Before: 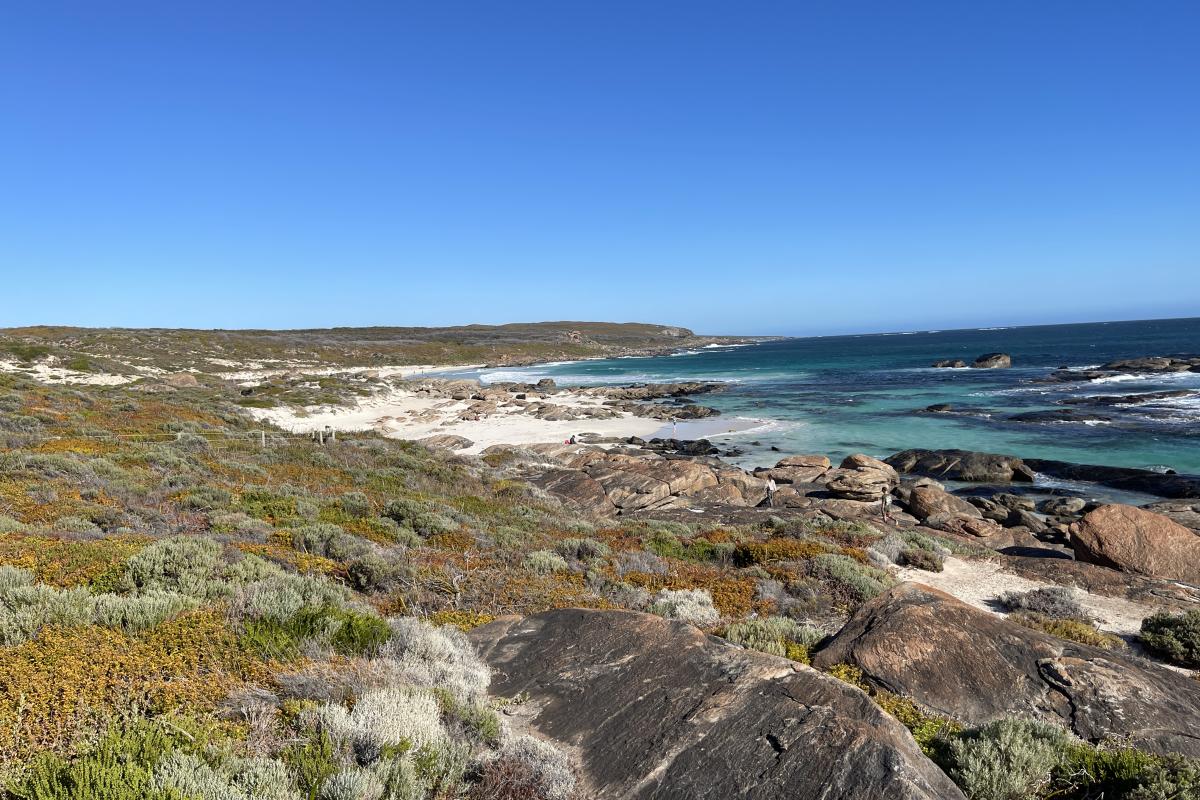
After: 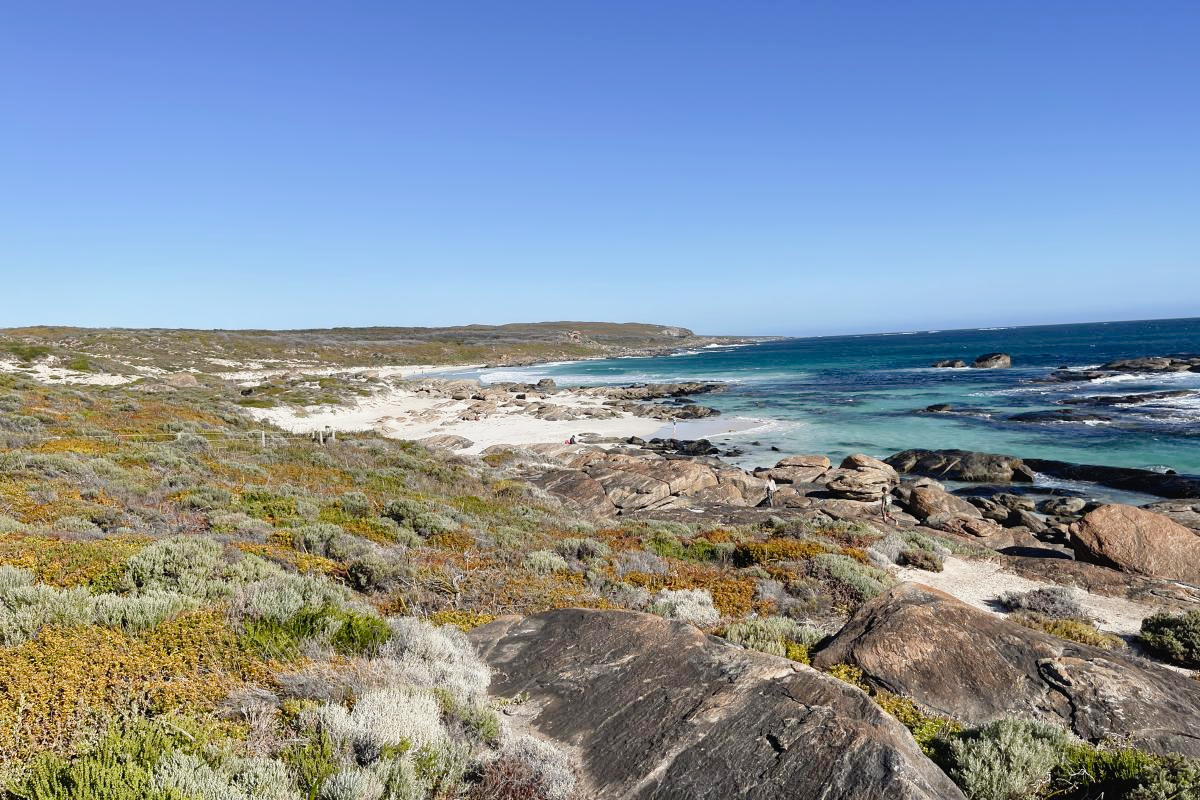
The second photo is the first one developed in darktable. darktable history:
tone curve: curves: ch0 [(0, 0.021) (0.049, 0.044) (0.152, 0.14) (0.328, 0.377) (0.473, 0.543) (0.641, 0.705) (0.868, 0.887) (1, 0.969)]; ch1 [(0, 0) (0.322, 0.328) (0.43, 0.425) (0.474, 0.466) (0.502, 0.503) (0.522, 0.526) (0.564, 0.591) (0.602, 0.632) (0.677, 0.701) (0.859, 0.885) (1, 1)]; ch2 [(0, 0) (0.33, 0.301) (0.447, 0.44) (0.487, 0.496) (0.502, 0.516) (0.535, 0.554) (0.565, 0.598) (0.618, 0.629) (1, 1)], preserve colors none
